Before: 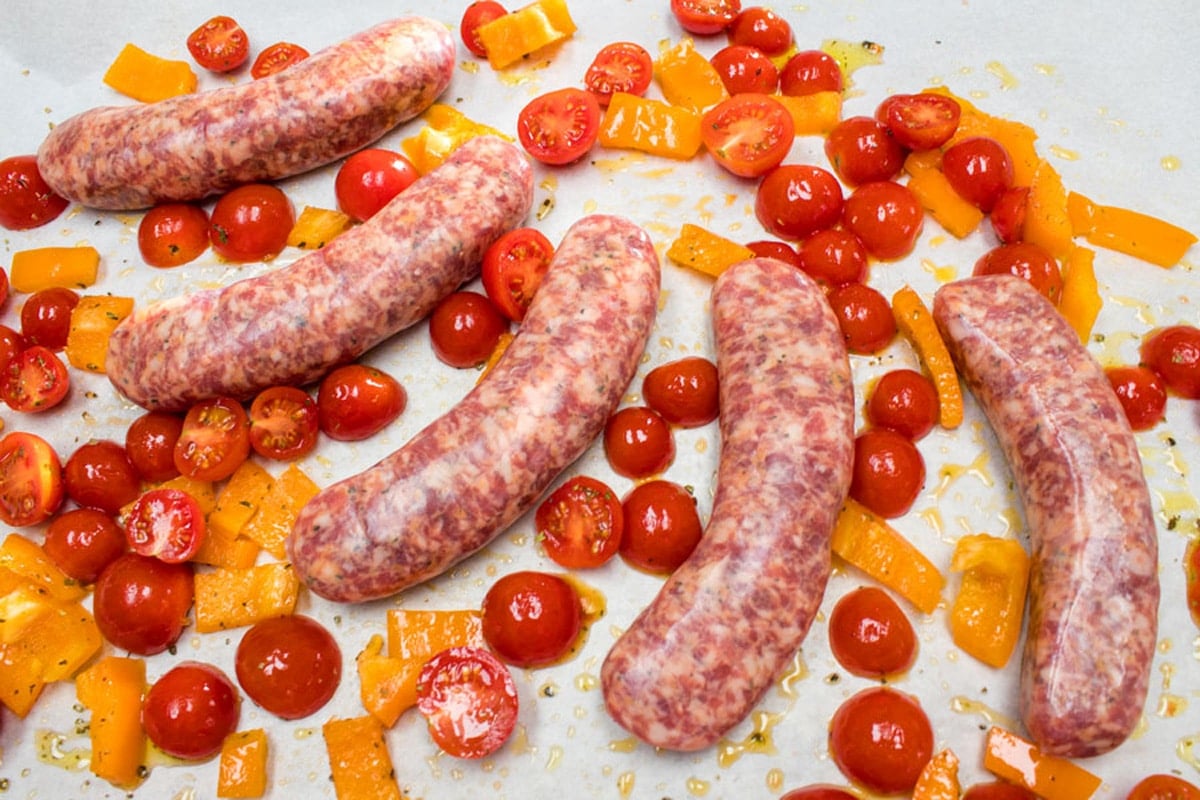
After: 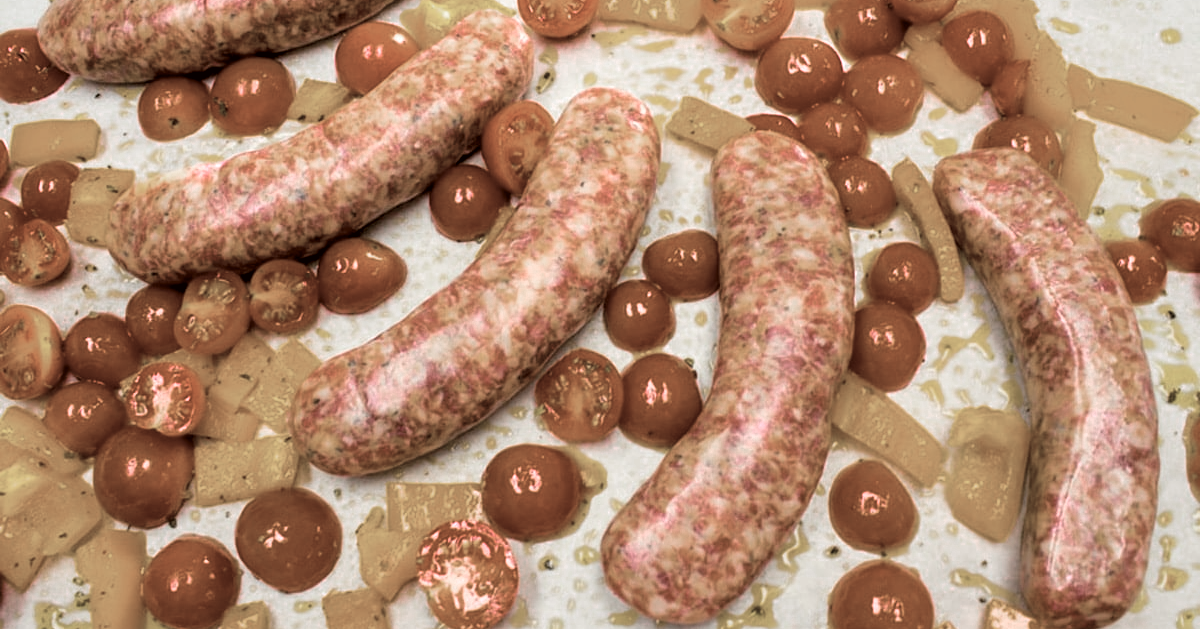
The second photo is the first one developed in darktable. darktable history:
color correction: highlights a* -0.523, highlights b* 0.166, shadows a* 4.84, shadows b* 20.07
color balance rgb: highlights gain › chroma 3.08%, highlights gain › hue 75.83°, global offset › luminance -0.838%, linear chroma grading › shadows -39.351%, linear chroma grading › highlights 40.812%, linear chroma grading › global chroma 44.689%, linear chroma grading › mid-tones -29.654%, perceptual saturation grading › global saturation 43.224%, contrast 5.031%
crop and rotate: top 15.921%, bottom 5.38%
color zones: curves: ch0 [(0, 0.613) (0.01, 0.613) (0.245, 0.448) (0.498, 0.529) (0.642, 0.665) (0.879, 0.777) (0.99, 0.613)]; ch1 [(0, 0.272) (0.219, 0.127) (0.724, 0.346)]
